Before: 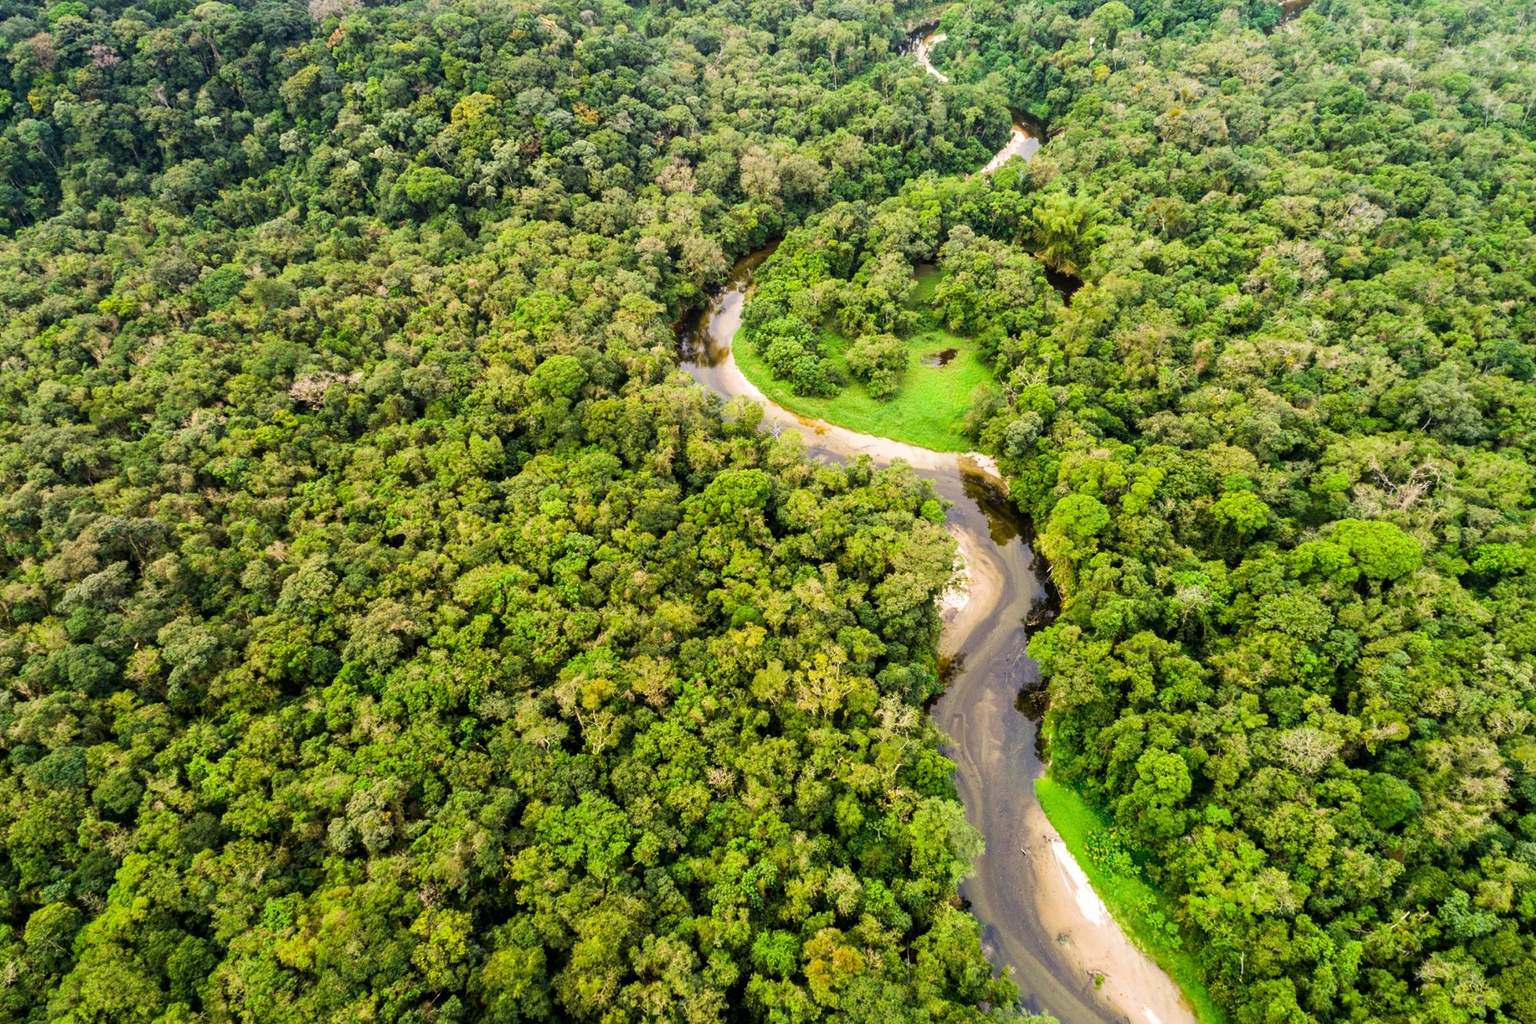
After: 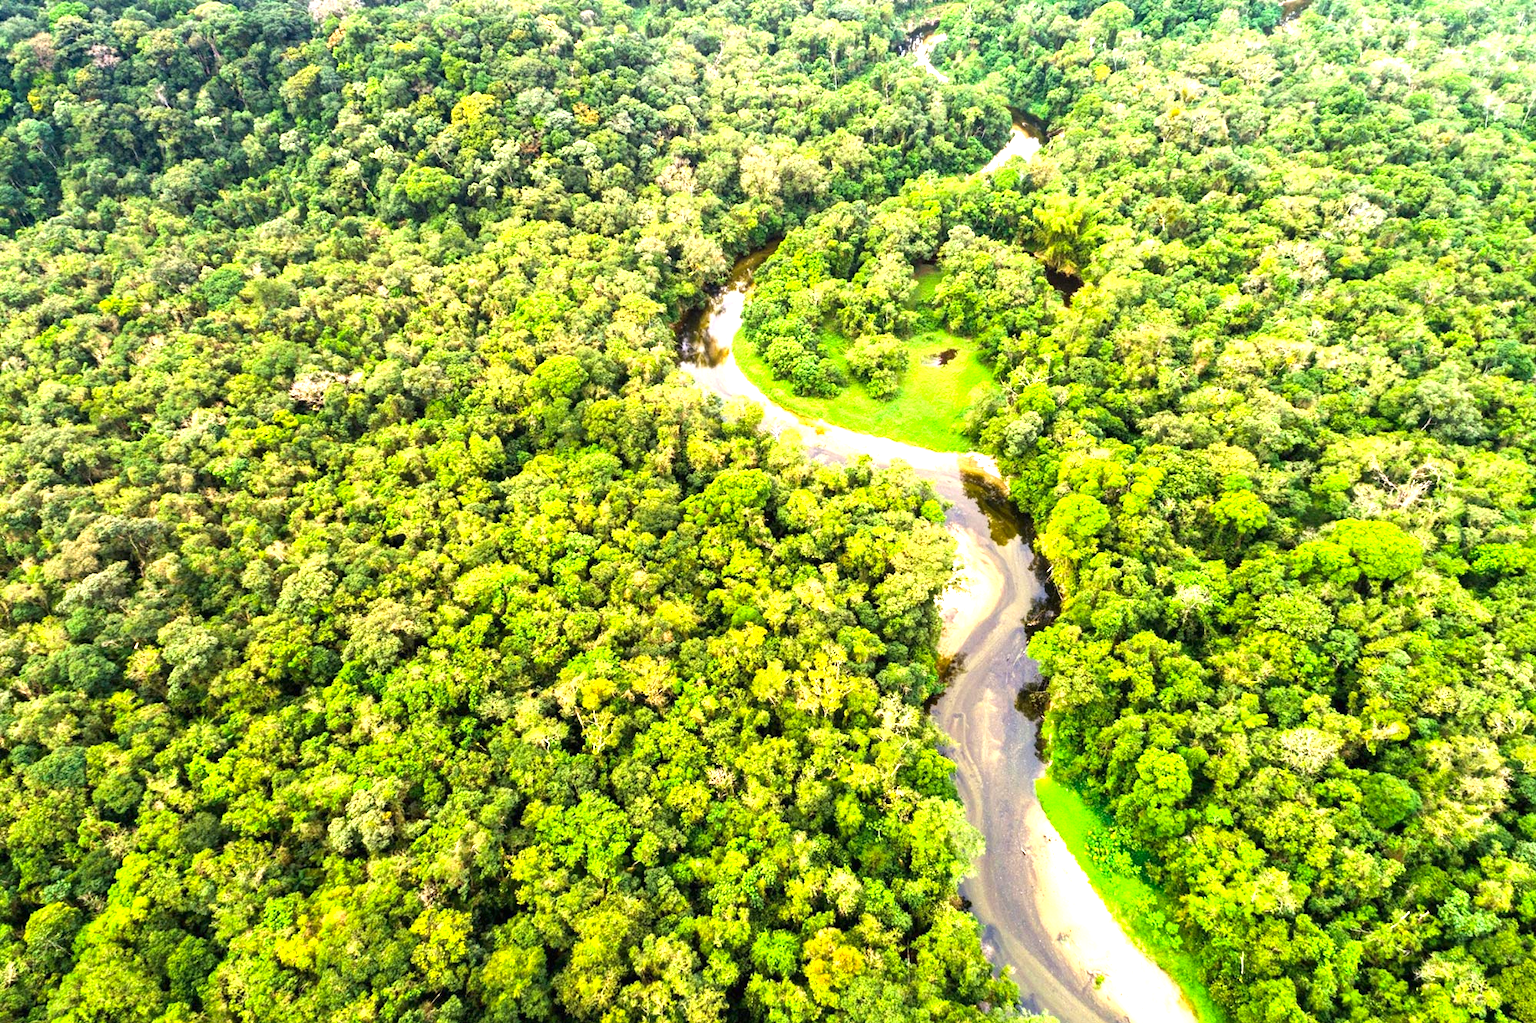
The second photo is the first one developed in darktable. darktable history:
exposure: black level correction 0, exposure 1.595 EV, compensate exposure bias true, compensate highlight preservation false
shadows and highlights: radius 119.92, shadows 21.92, white point adjustment -9.56, highlights -15.23, soften with gaussian
